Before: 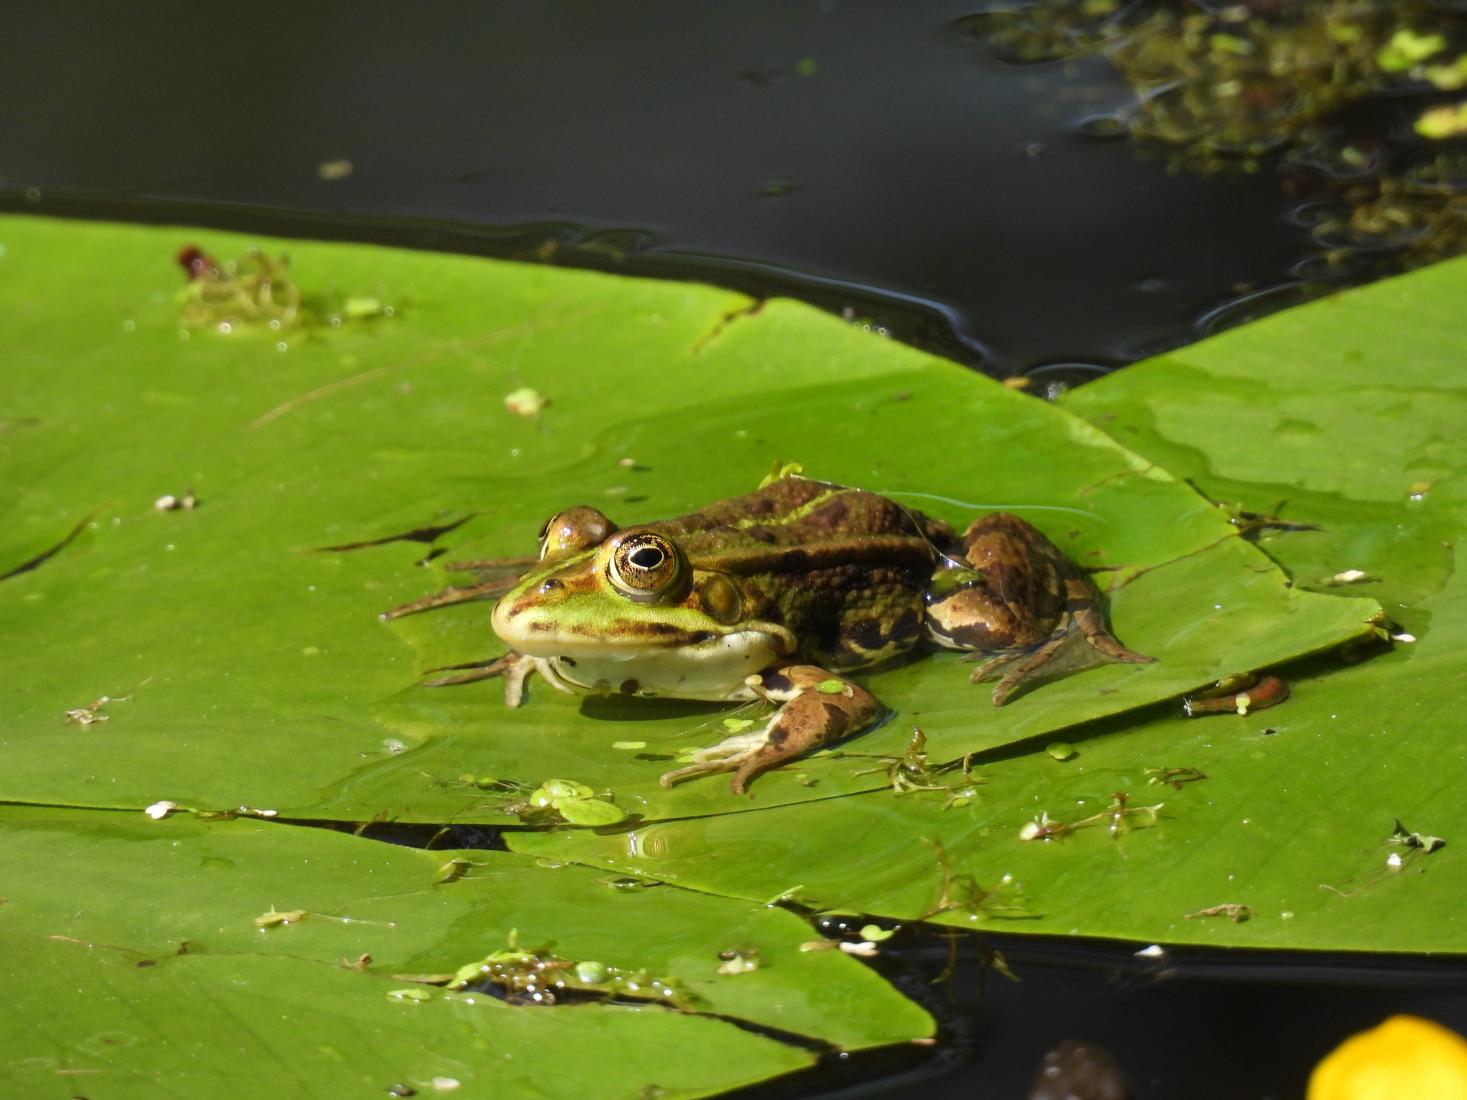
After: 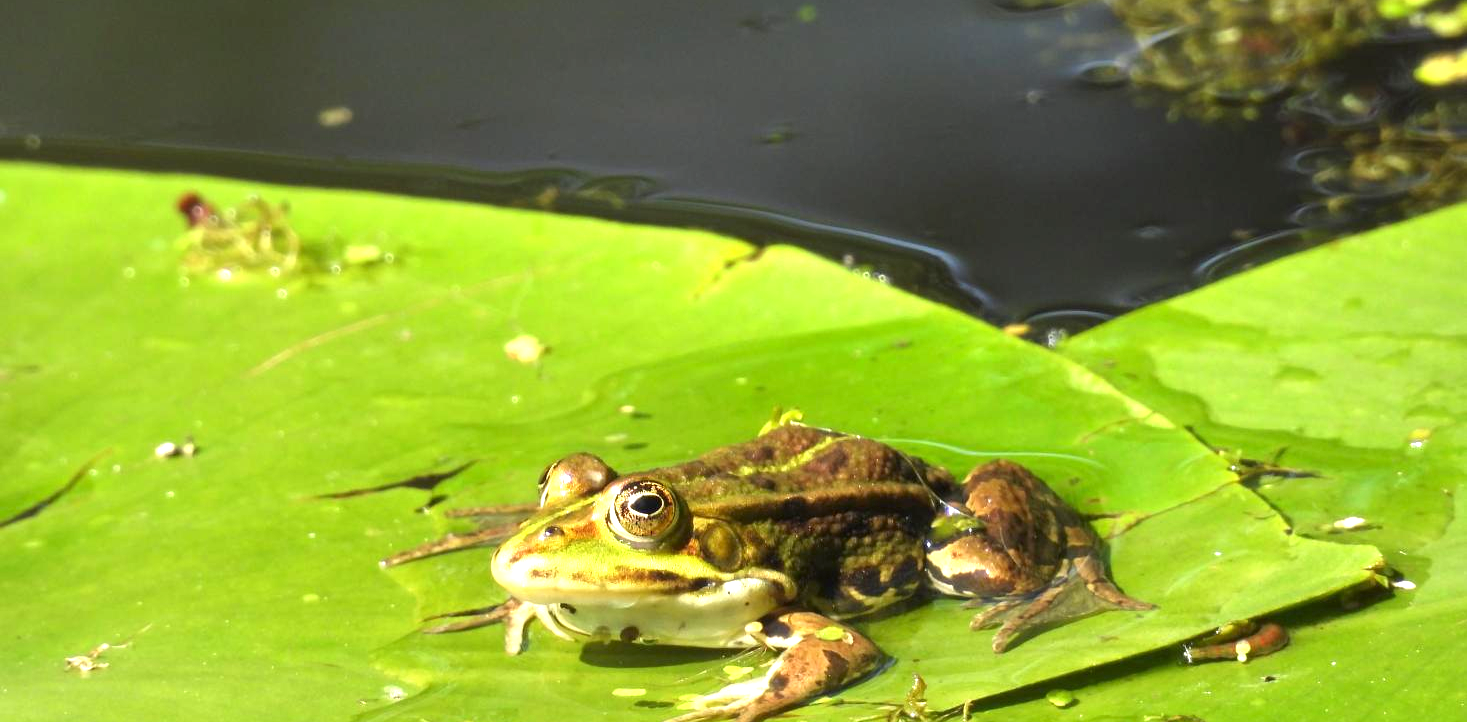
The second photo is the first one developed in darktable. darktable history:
exposure: exposure 1.16 EV, compensate exposure bias true, compensate highlight preservation false
crop and rotate: top 4.848%, bottom 29.503%
